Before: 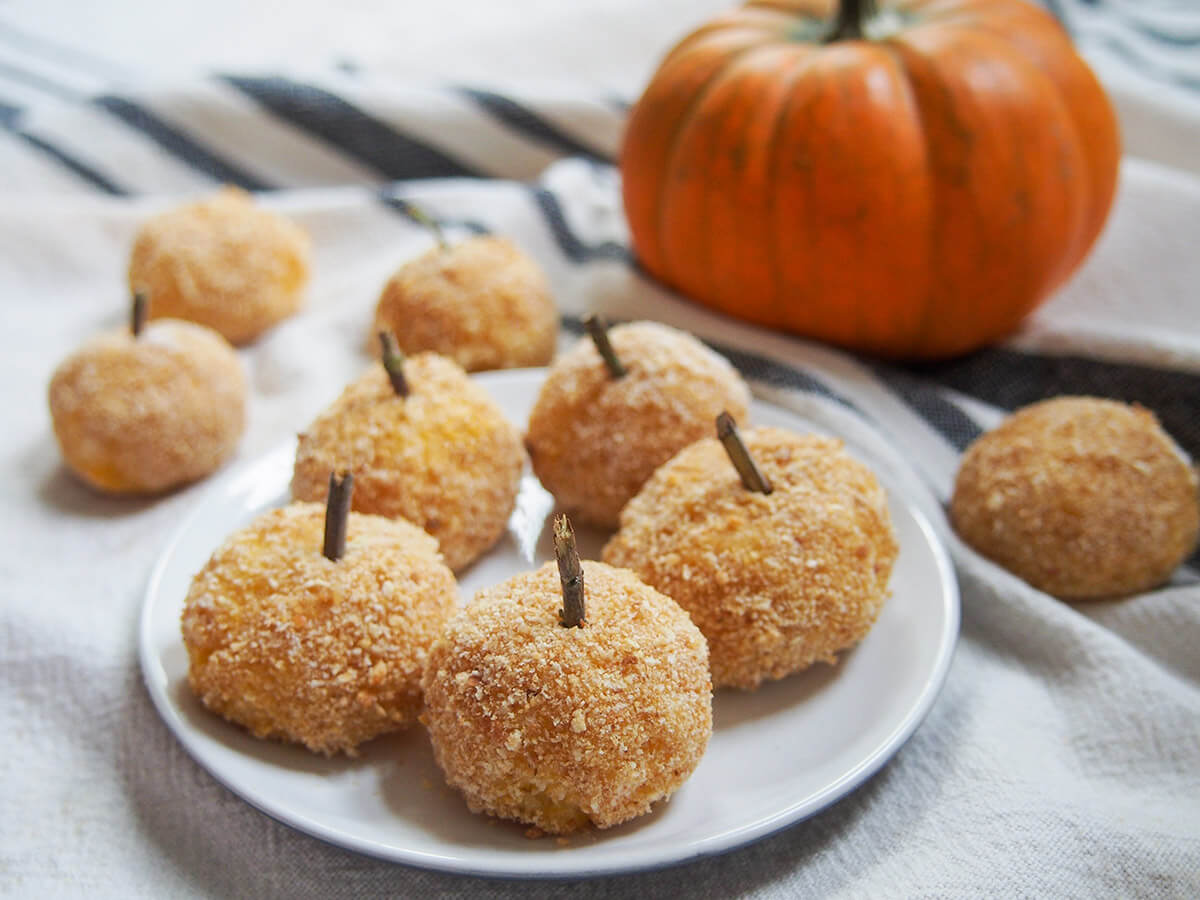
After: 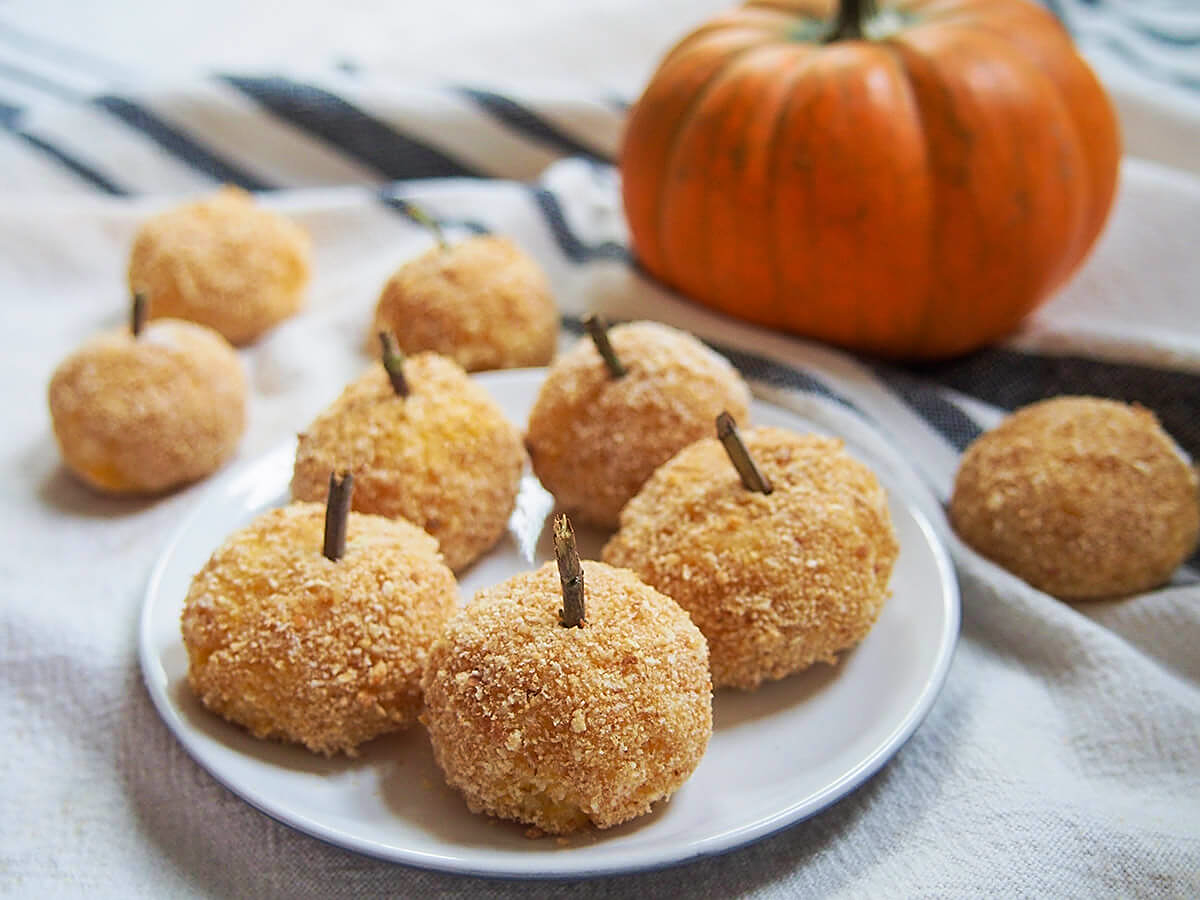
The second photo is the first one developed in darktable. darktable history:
velvia: strength 30%
sharpen: on, module defaults
